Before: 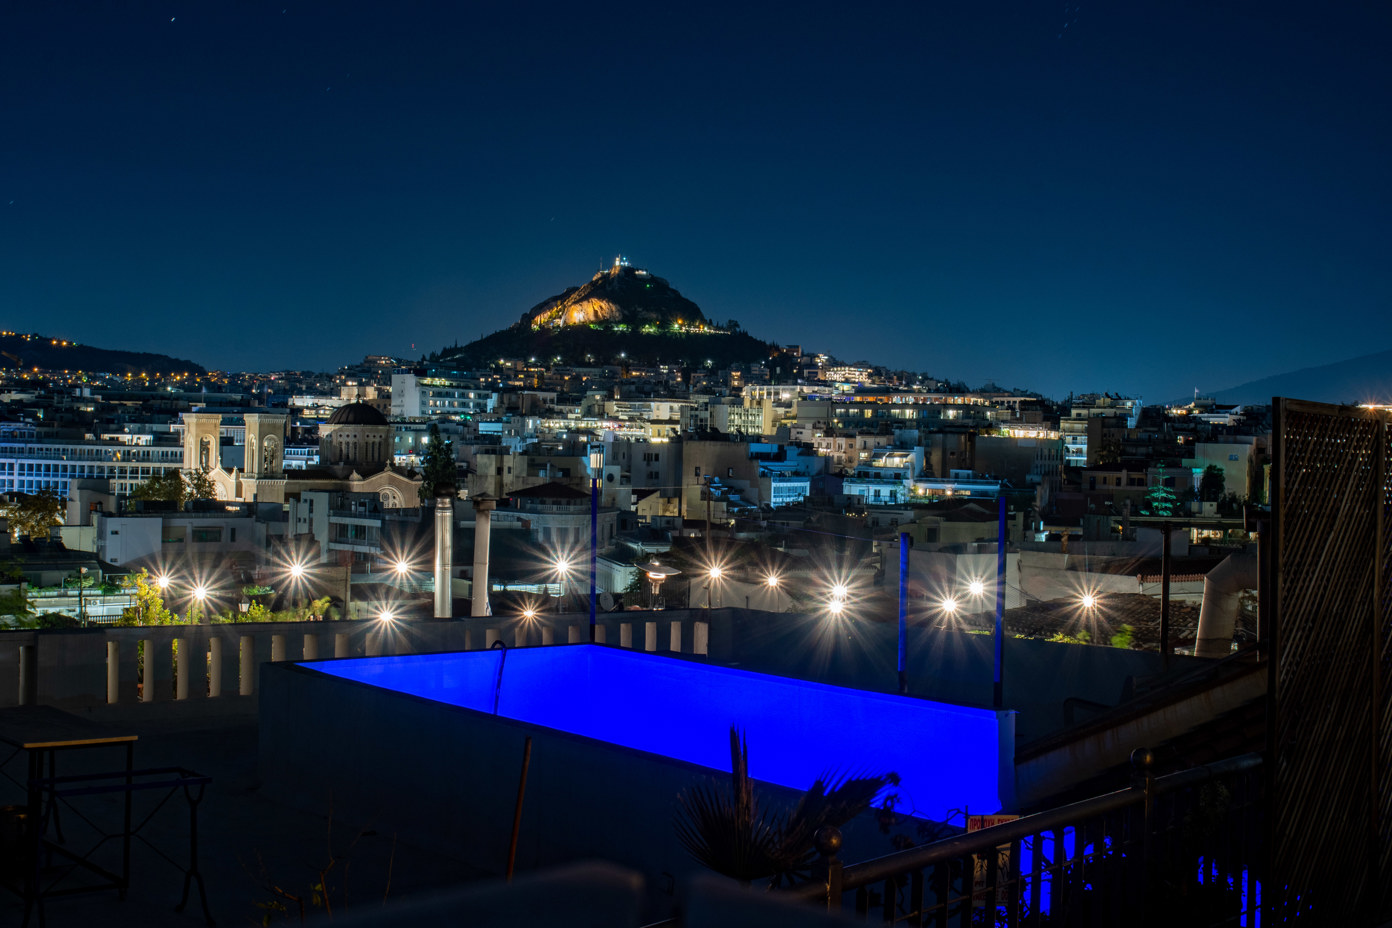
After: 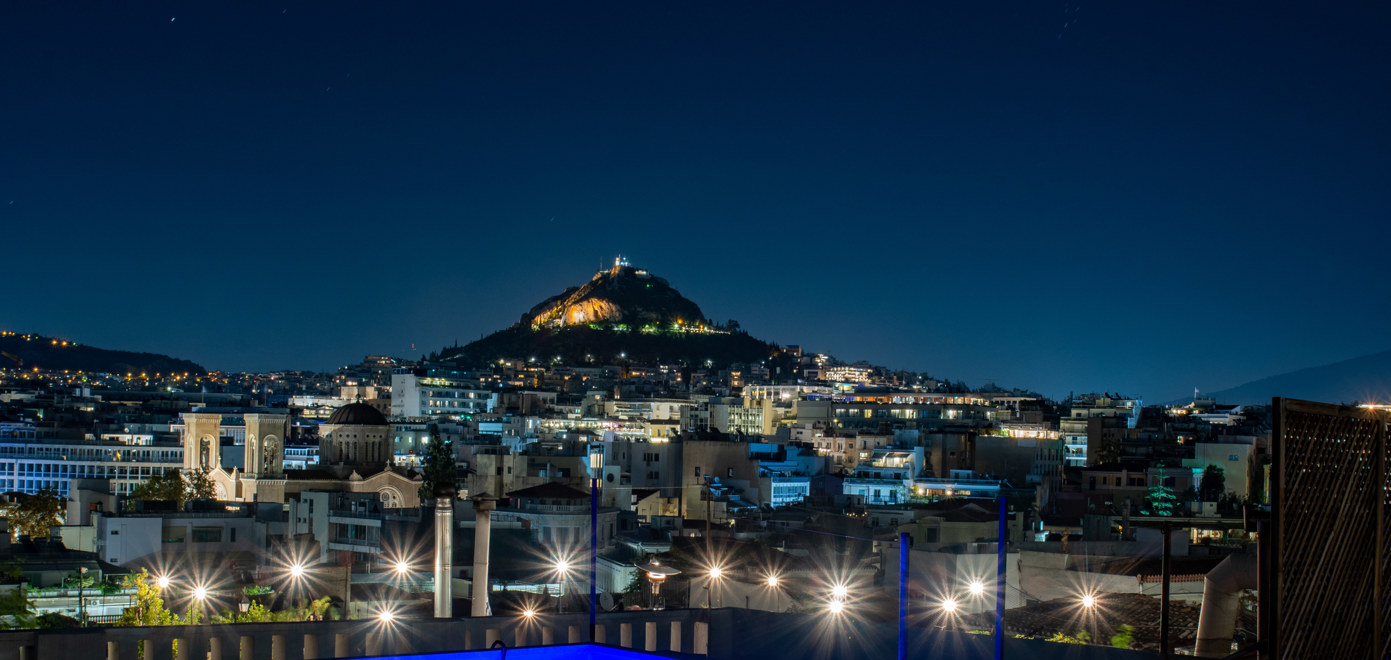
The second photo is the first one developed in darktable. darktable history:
crop: right 0%, bottom 28.843%
levels: mode automatic, levels [0, 0.476, 0.951]
tone equalizer: on, module defaults
